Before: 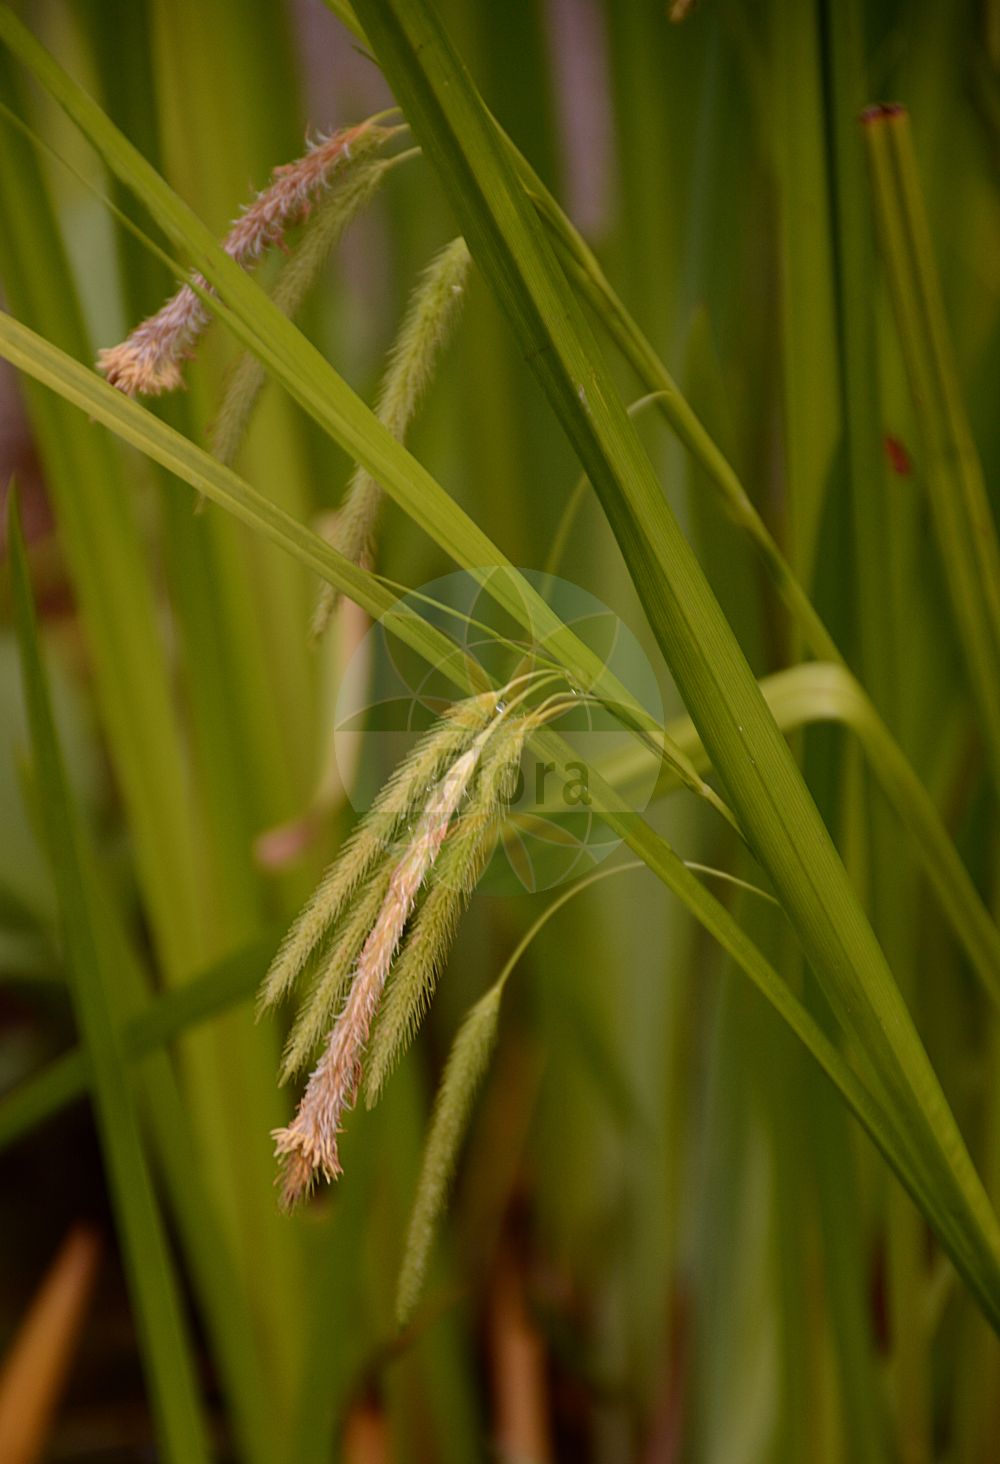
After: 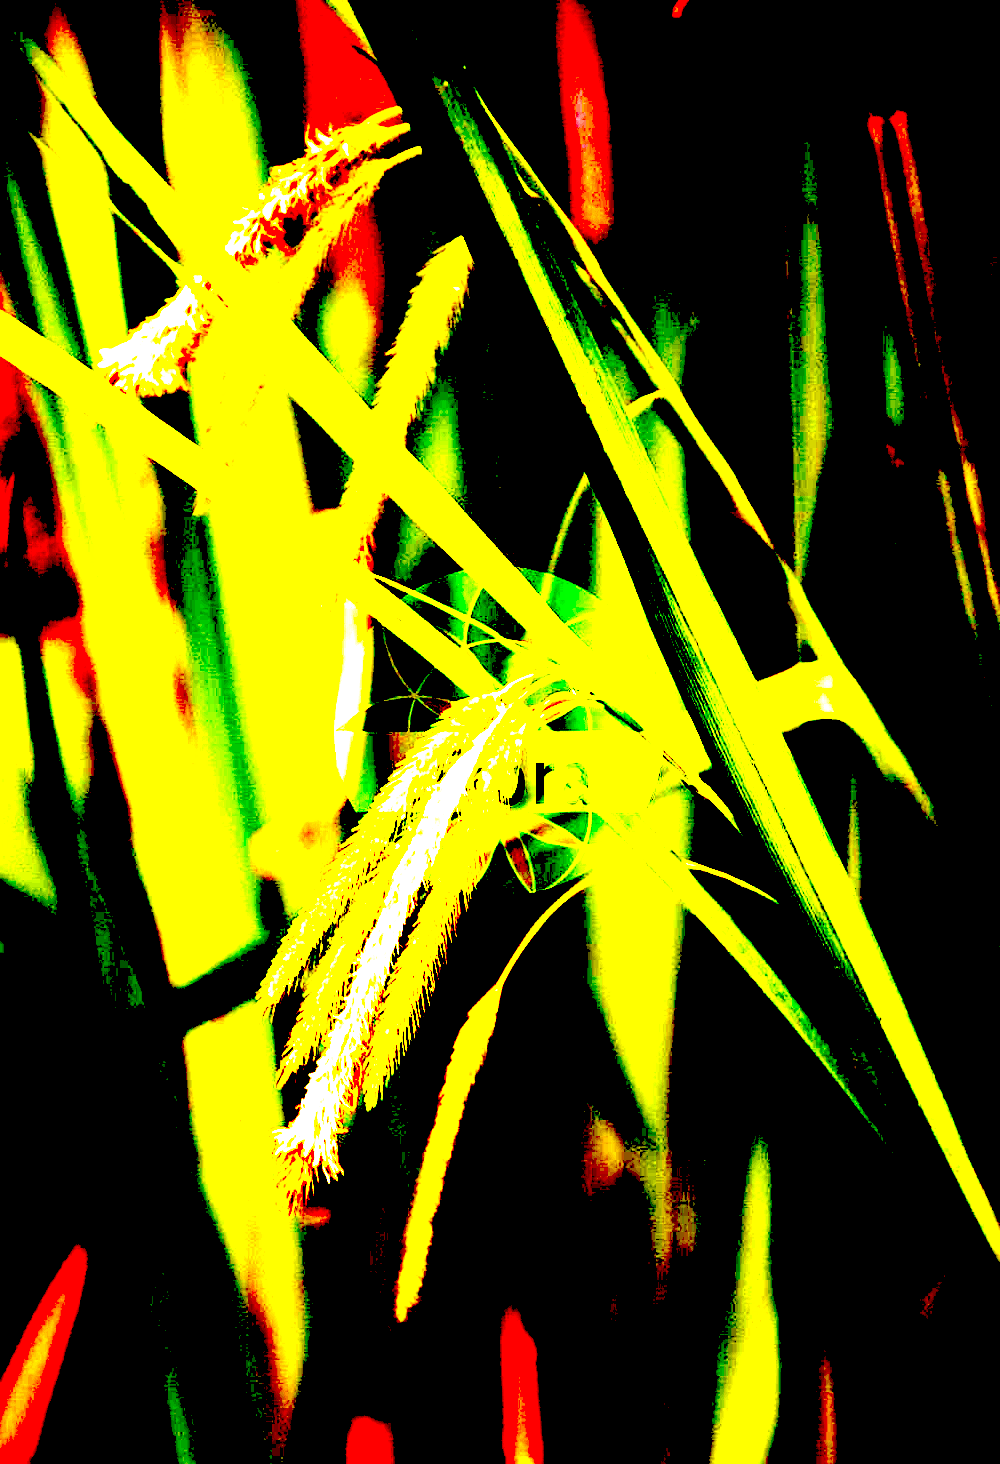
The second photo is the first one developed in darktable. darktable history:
exposure: black level correction 0.1, exposure 3 EV, compensate highlight preservation false
white balance: emerald 1
tone equalizer: on, module defaults
